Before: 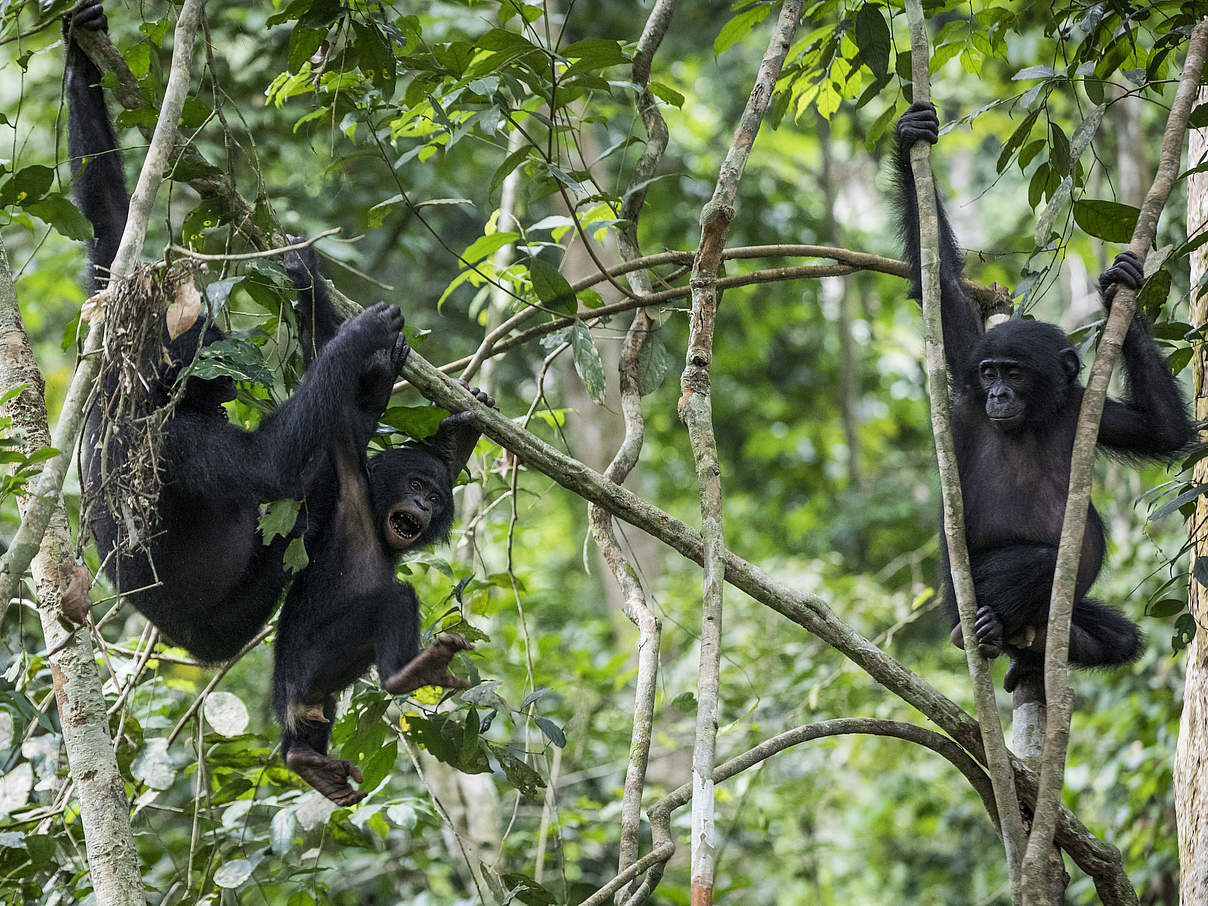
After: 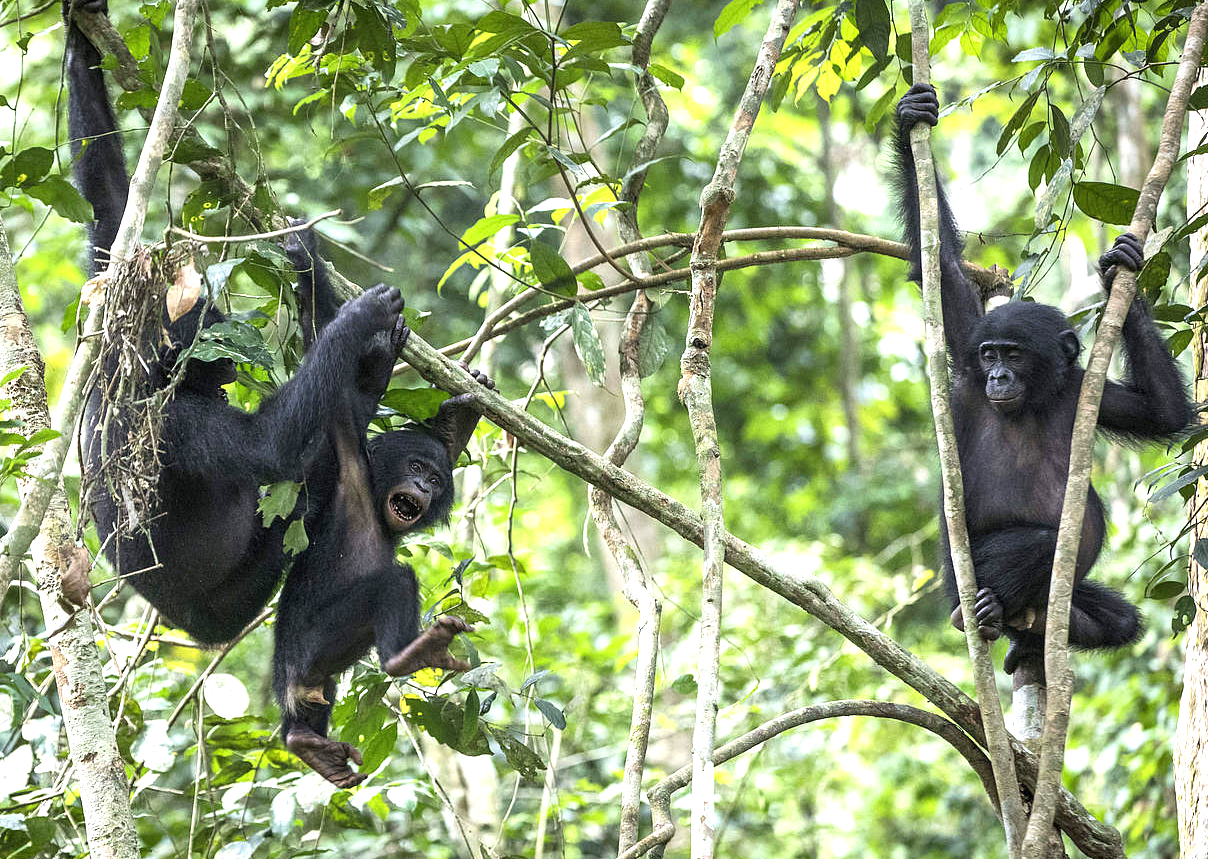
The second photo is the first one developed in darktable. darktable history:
crop and rotate: top 2.049%, bottom 3.095%
exposure: black level correction 0, exposure 1 EV, compensate exposure bias true, compensate highlight preservation false
